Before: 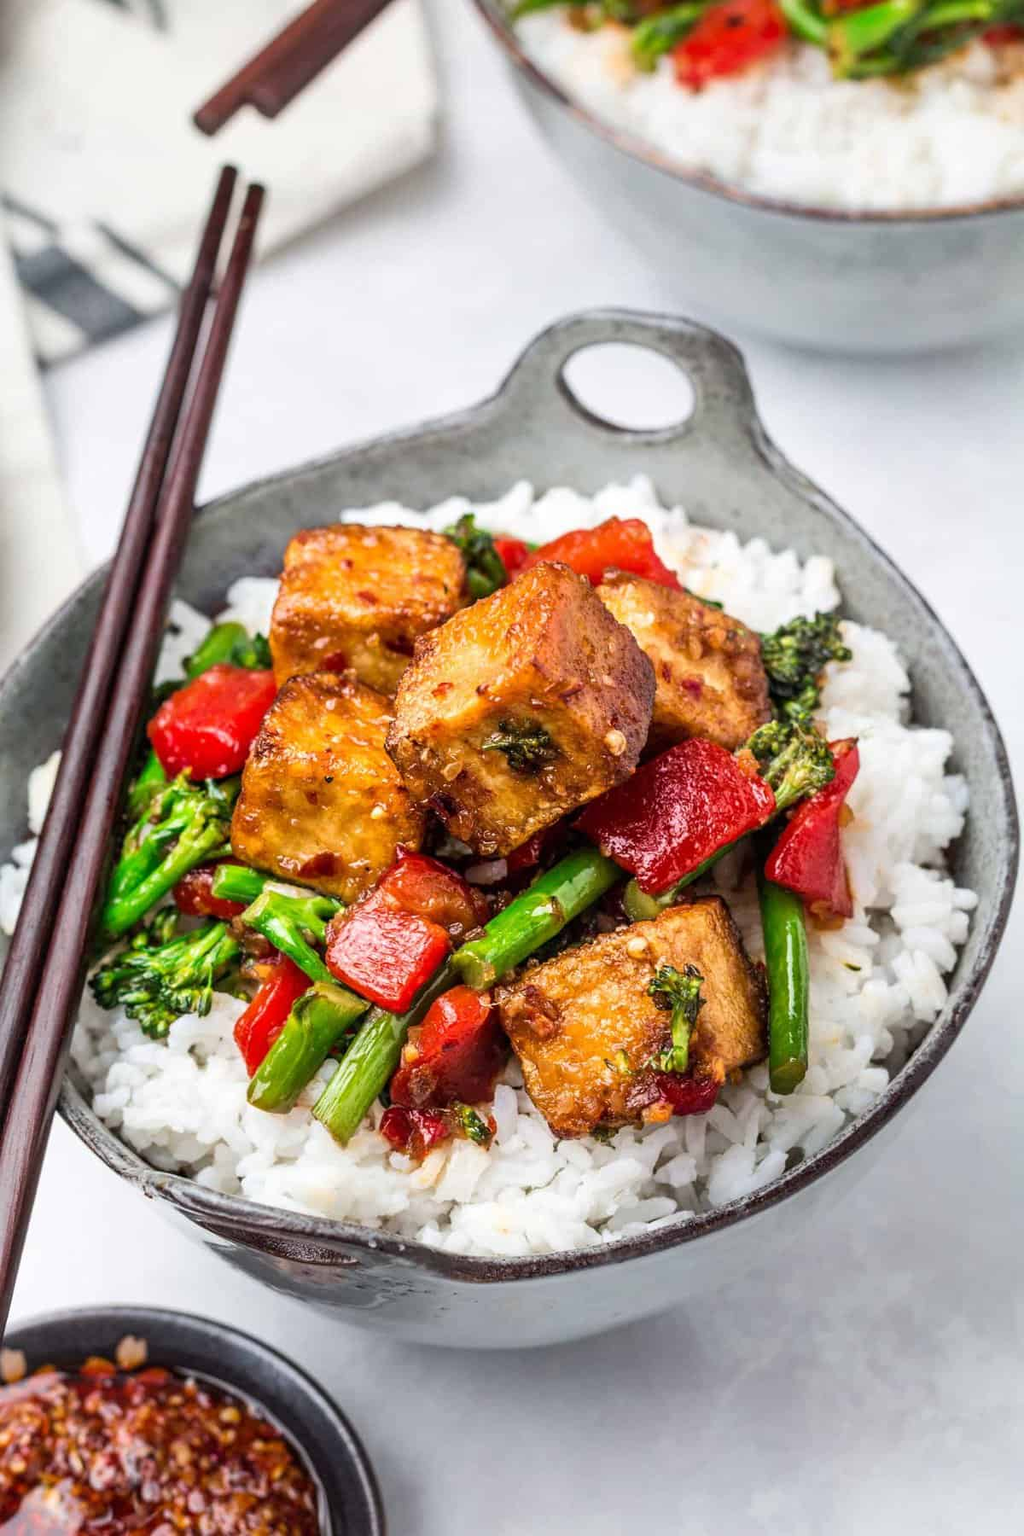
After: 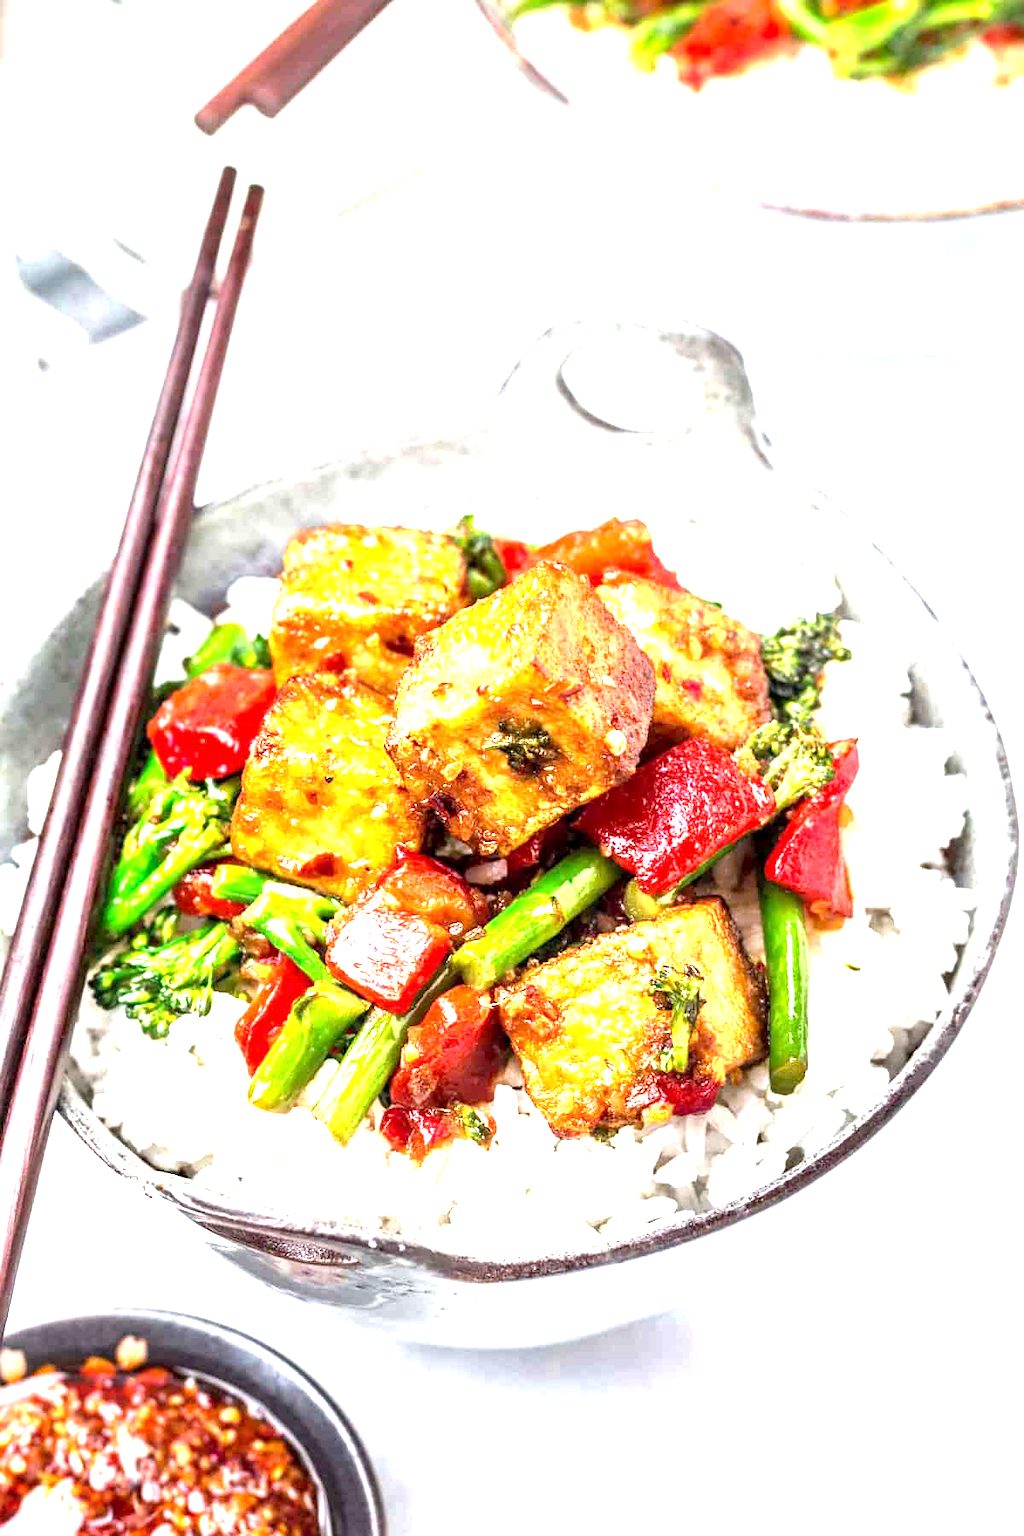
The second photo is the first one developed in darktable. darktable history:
exposure: black level correction 0.001, exposure 1.999 EV, compensate highlight preservation false
